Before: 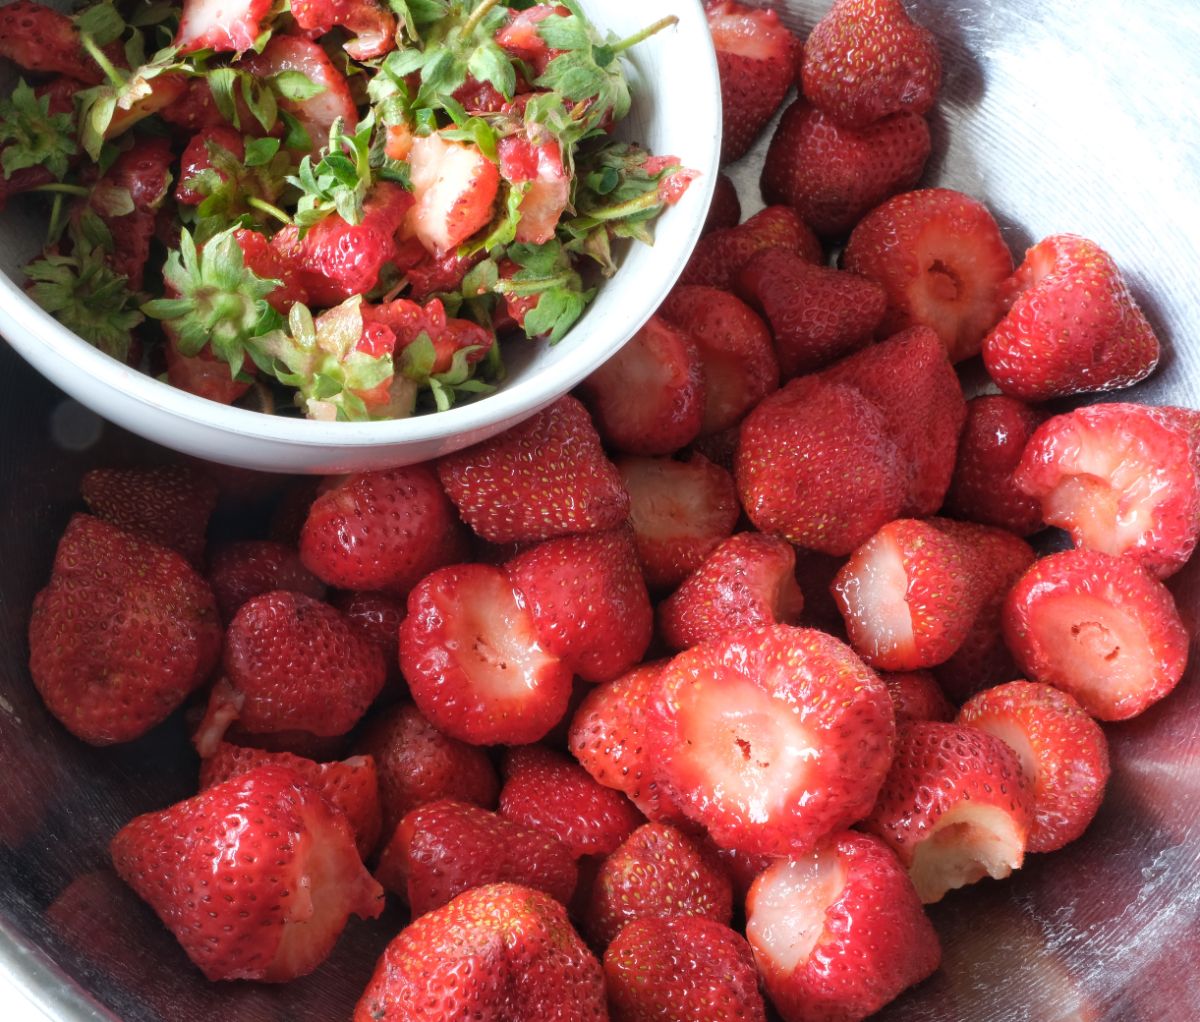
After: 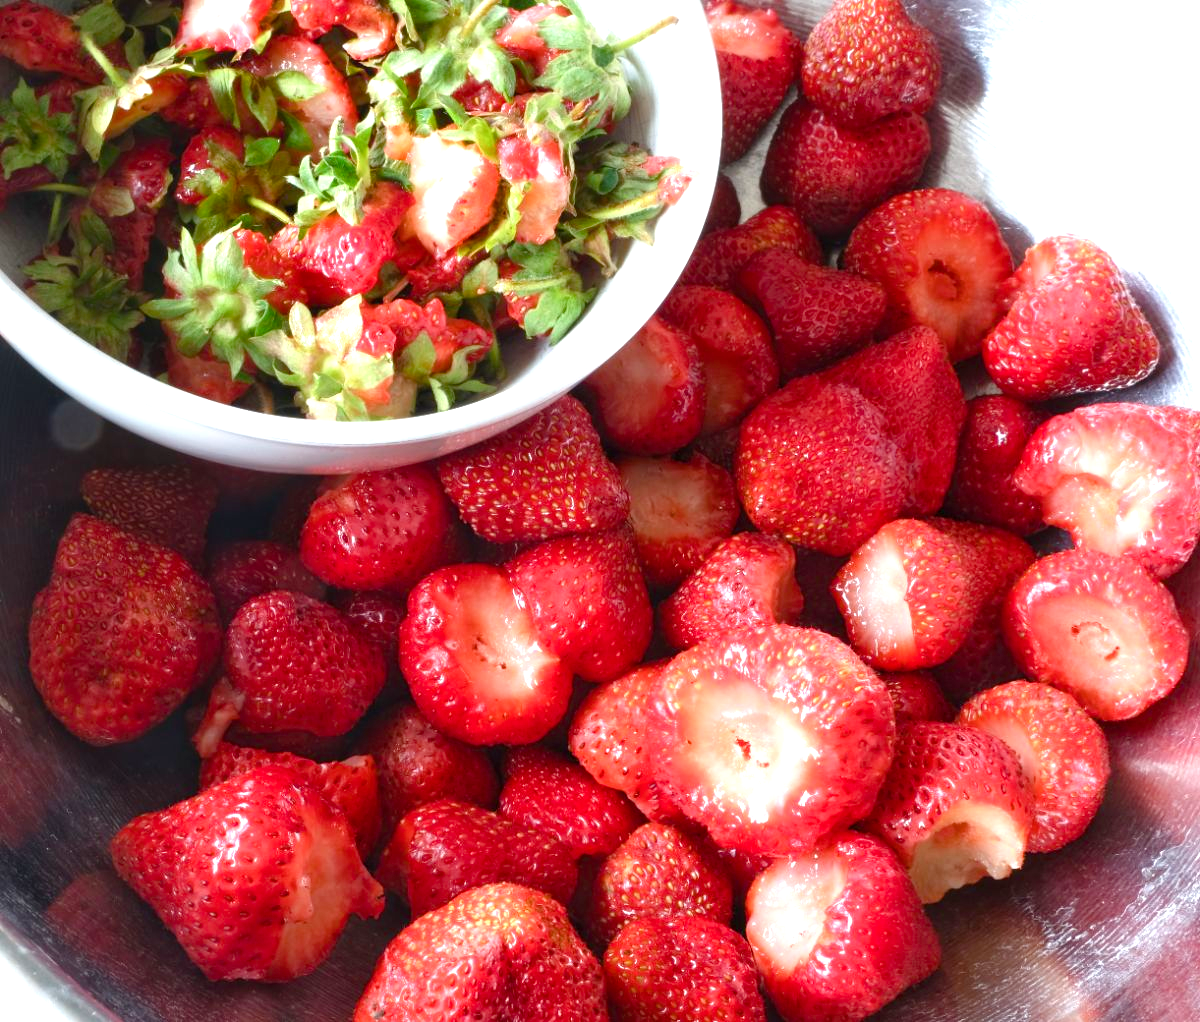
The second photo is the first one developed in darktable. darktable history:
exposure: exposure 0.74 EV, compensate highlight preservation false
color balance rgb: perceptual saturation grading › global saturation 20%, perceptual saturation grading › highlights -25%, perceptual saturation grading › shadows 25%
